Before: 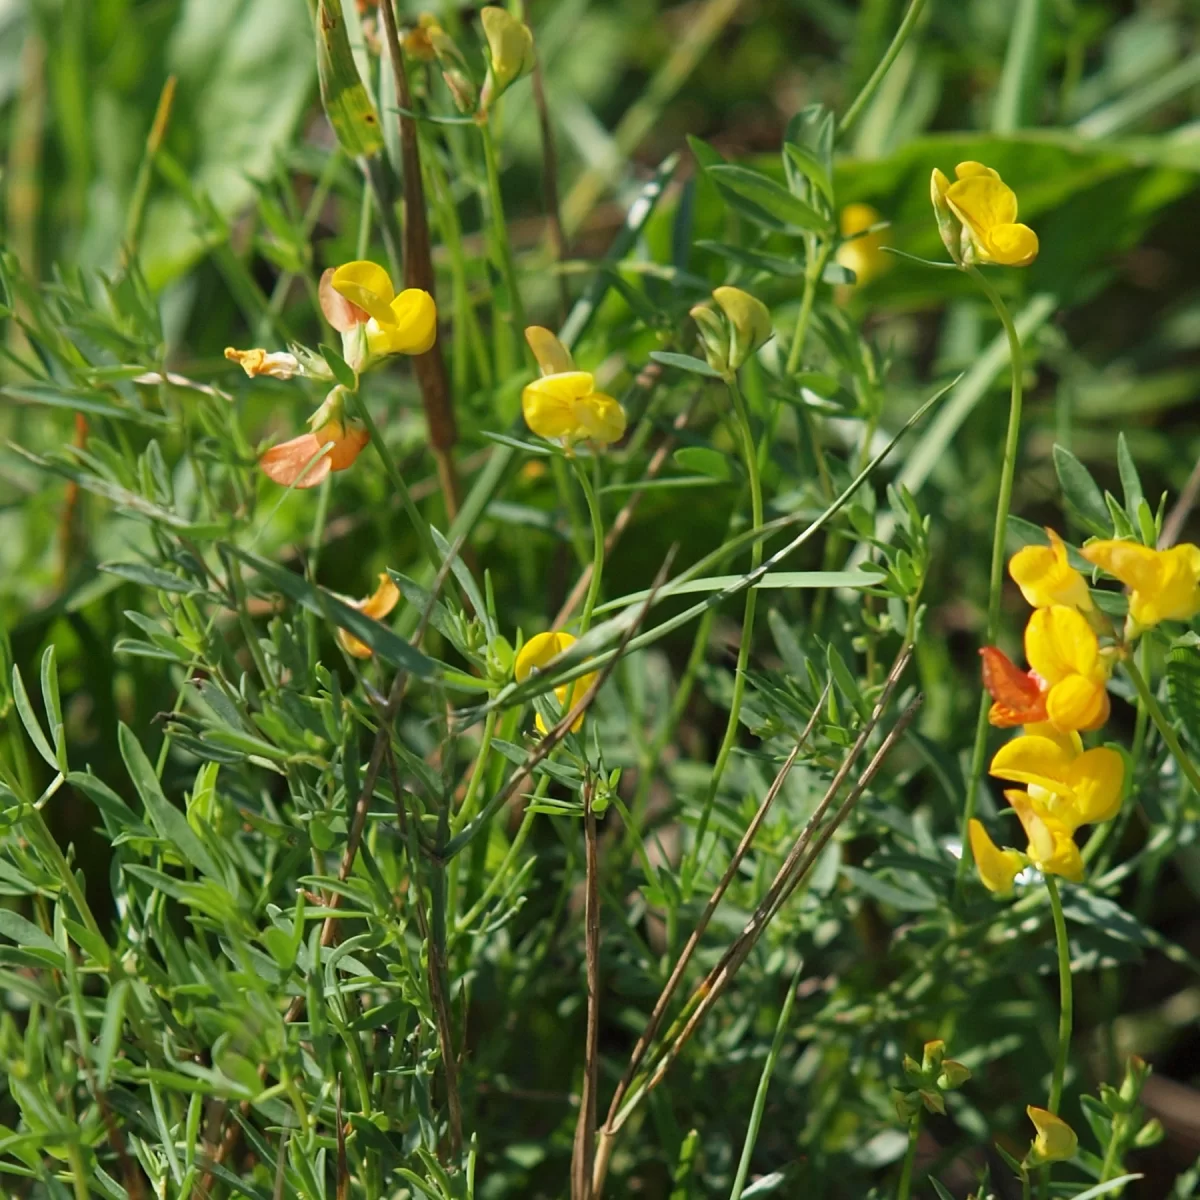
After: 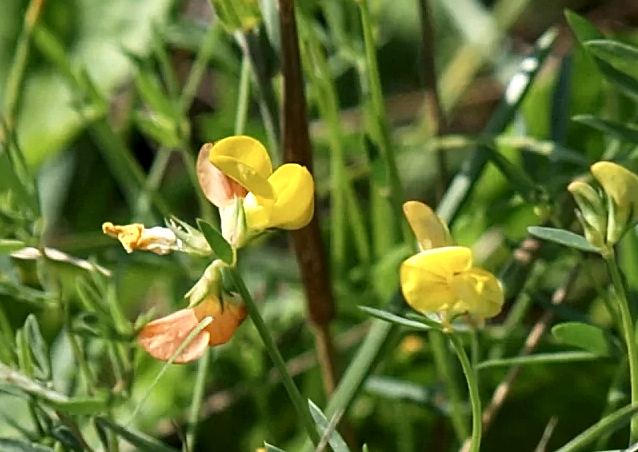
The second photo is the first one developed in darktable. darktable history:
sharpen: on, module defaults
crop: left 10.208%, top 10.478%, right 36.593%, bottom 51.809%
color zones: curves: ch0 [(0.25, 0.5) (0.428, 0.473) (0.75, 0.5)]; ch1 [(0.243, 0.479) (0.398, 0.452) (0.75, 0.5)]
local contrast: highlights 121%, shadows 120%, detail 138%, midtone range 0.261
contrast brightness saturation: contrast 0.138
exposure: compensate highlight preservation false
